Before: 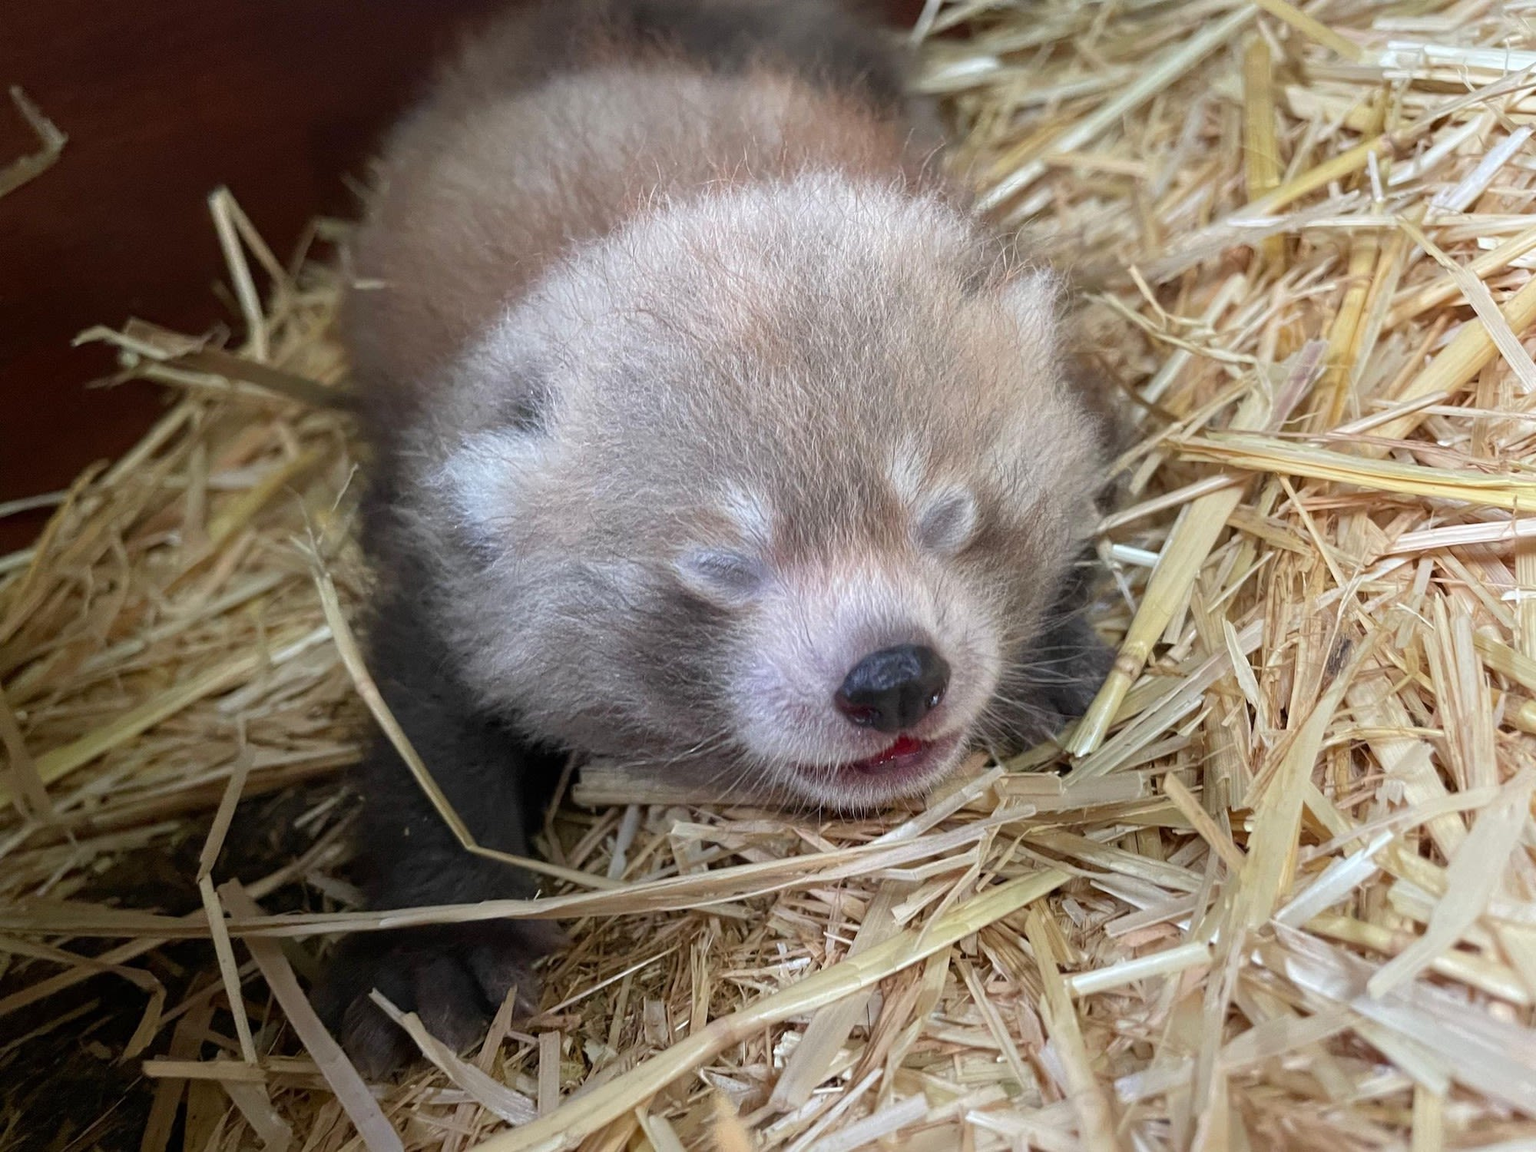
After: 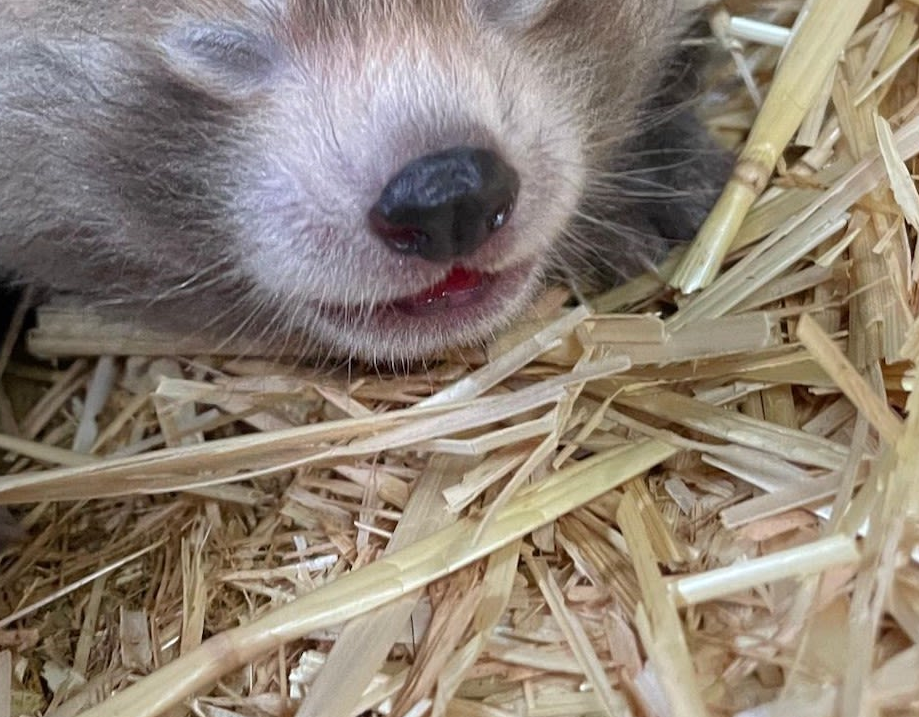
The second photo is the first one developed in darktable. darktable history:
tone equalizer: on, module defaults
crop: left 35.903%, top 46.186%, right 18.101%, bottom 5.985%
